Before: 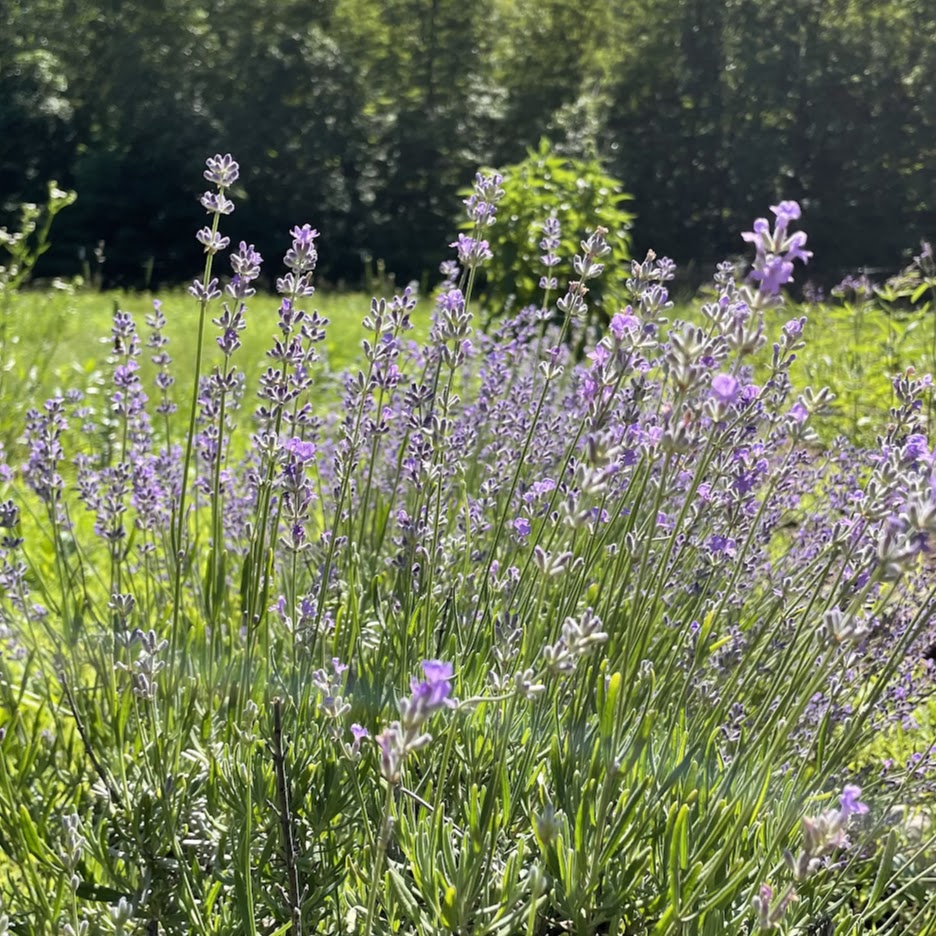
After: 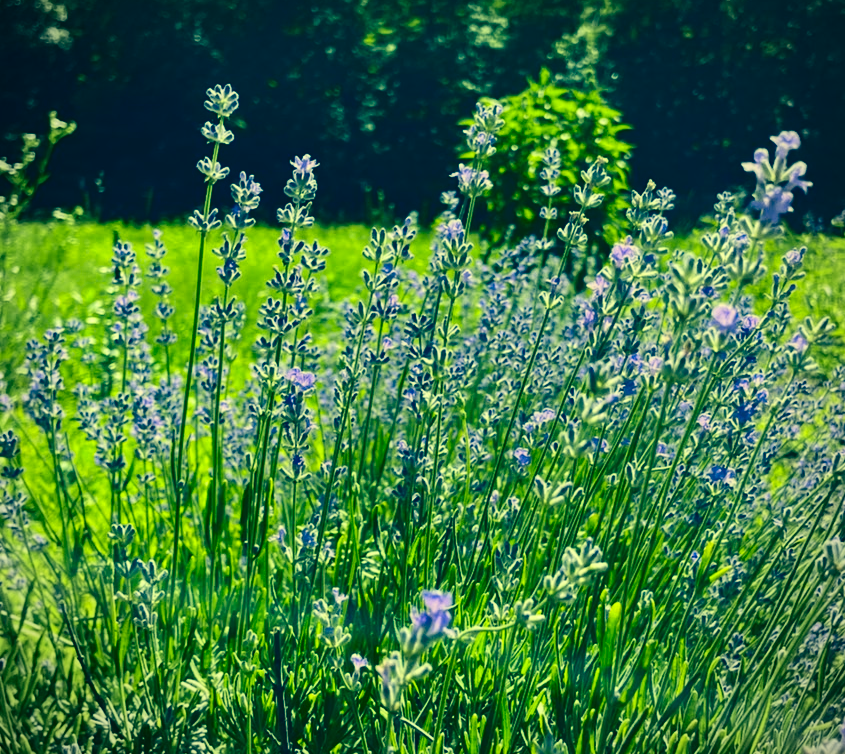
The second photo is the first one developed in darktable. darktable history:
vignetting: fall-off radius 63.6%
crop: top 7.49%, right 9.717%, bottom 11.943%
contrast brightness saturation: contrast 0.21, brightness -0.11, saturation 0.21
color correction: highlights a* -15.58, highlights b* 40, shadows a* -40, shadows b* -26.18
